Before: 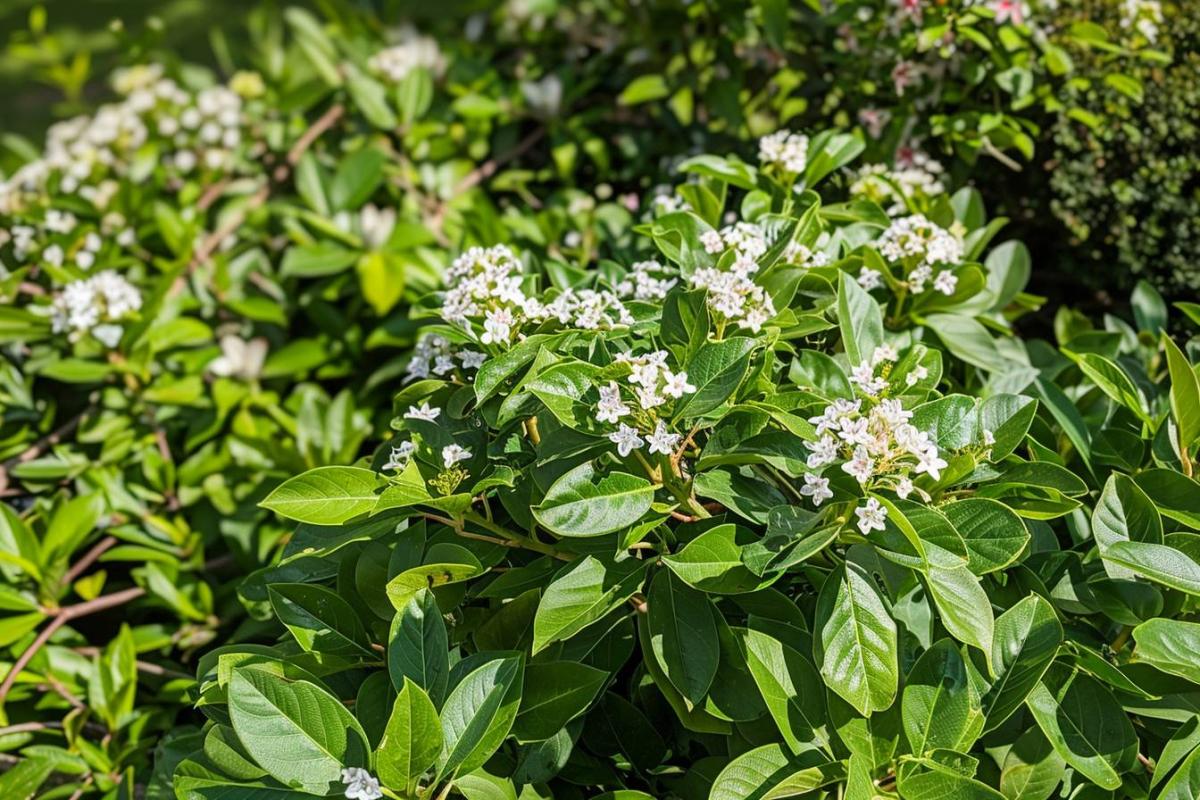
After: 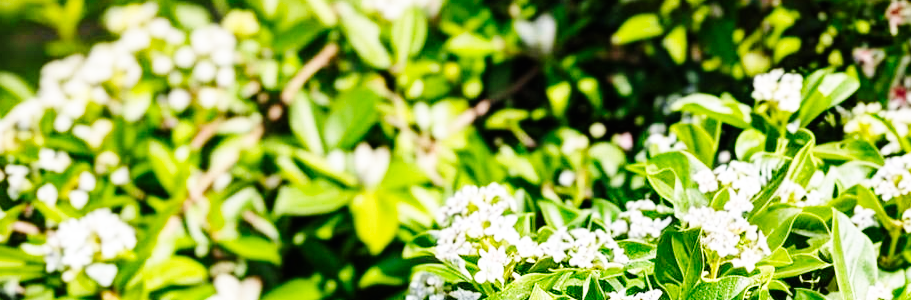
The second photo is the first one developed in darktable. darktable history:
base curve: curves: ch0 [(0, 0) (0, 0) (0.002, 0.001) (0.008, 0.003) (0.019, 0.011) (0.037, 0.037) (0.064, 0.11) (0.102, 0.232) (0.152, 0.379) (0.216, 0.524) (0.296, 0.665) (0.394, 0.789) (0.512, 0.881) (0.651, 0.945) (0.813, 0.986) (1, 1)], preserve colors none
crop: left 0.508%, top 7.638%, right 23.568%, bottom 54.775%
